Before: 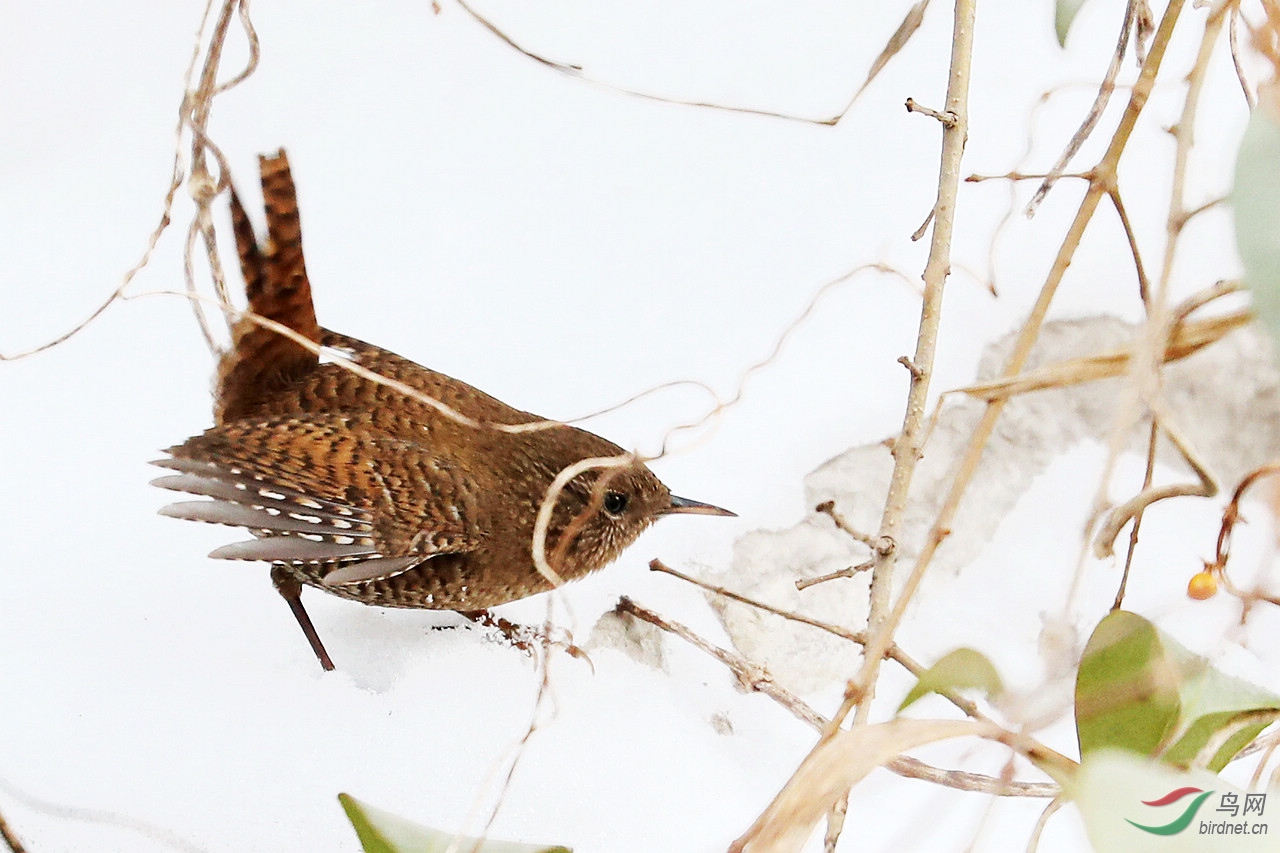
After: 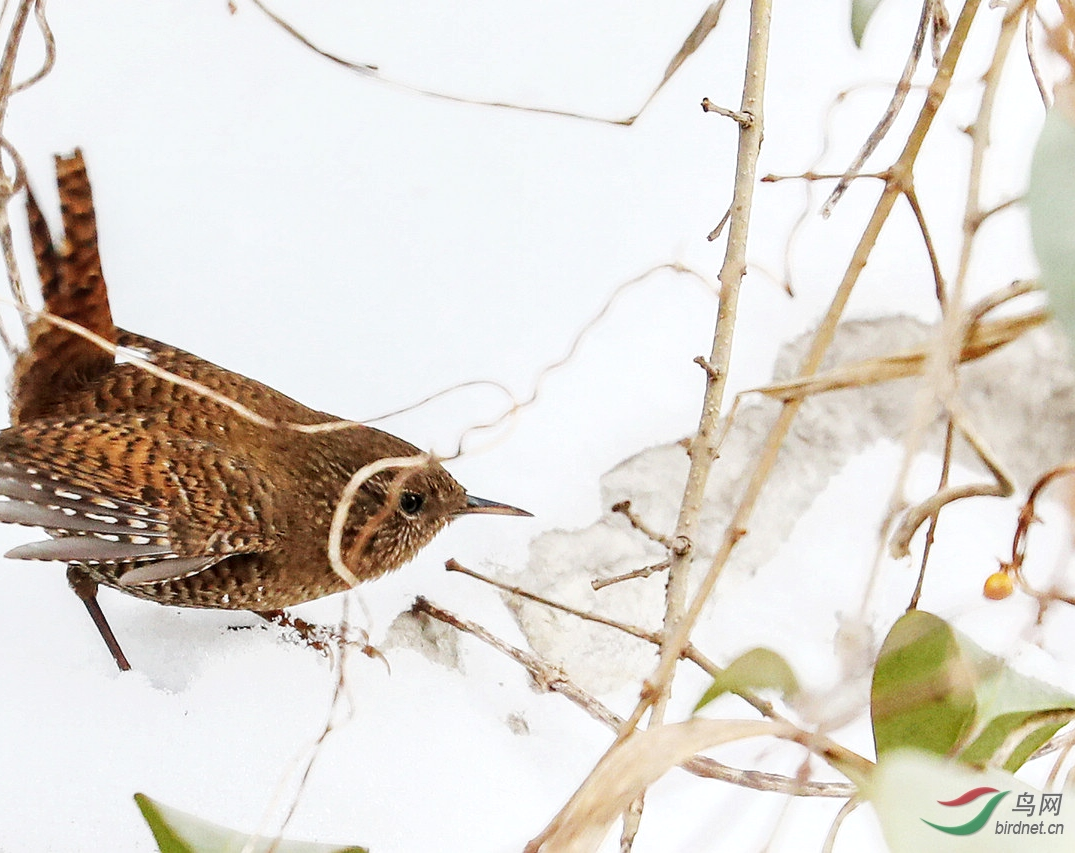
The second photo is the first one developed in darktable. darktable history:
local contrast: on, module defaults
crop: left 15.982%
